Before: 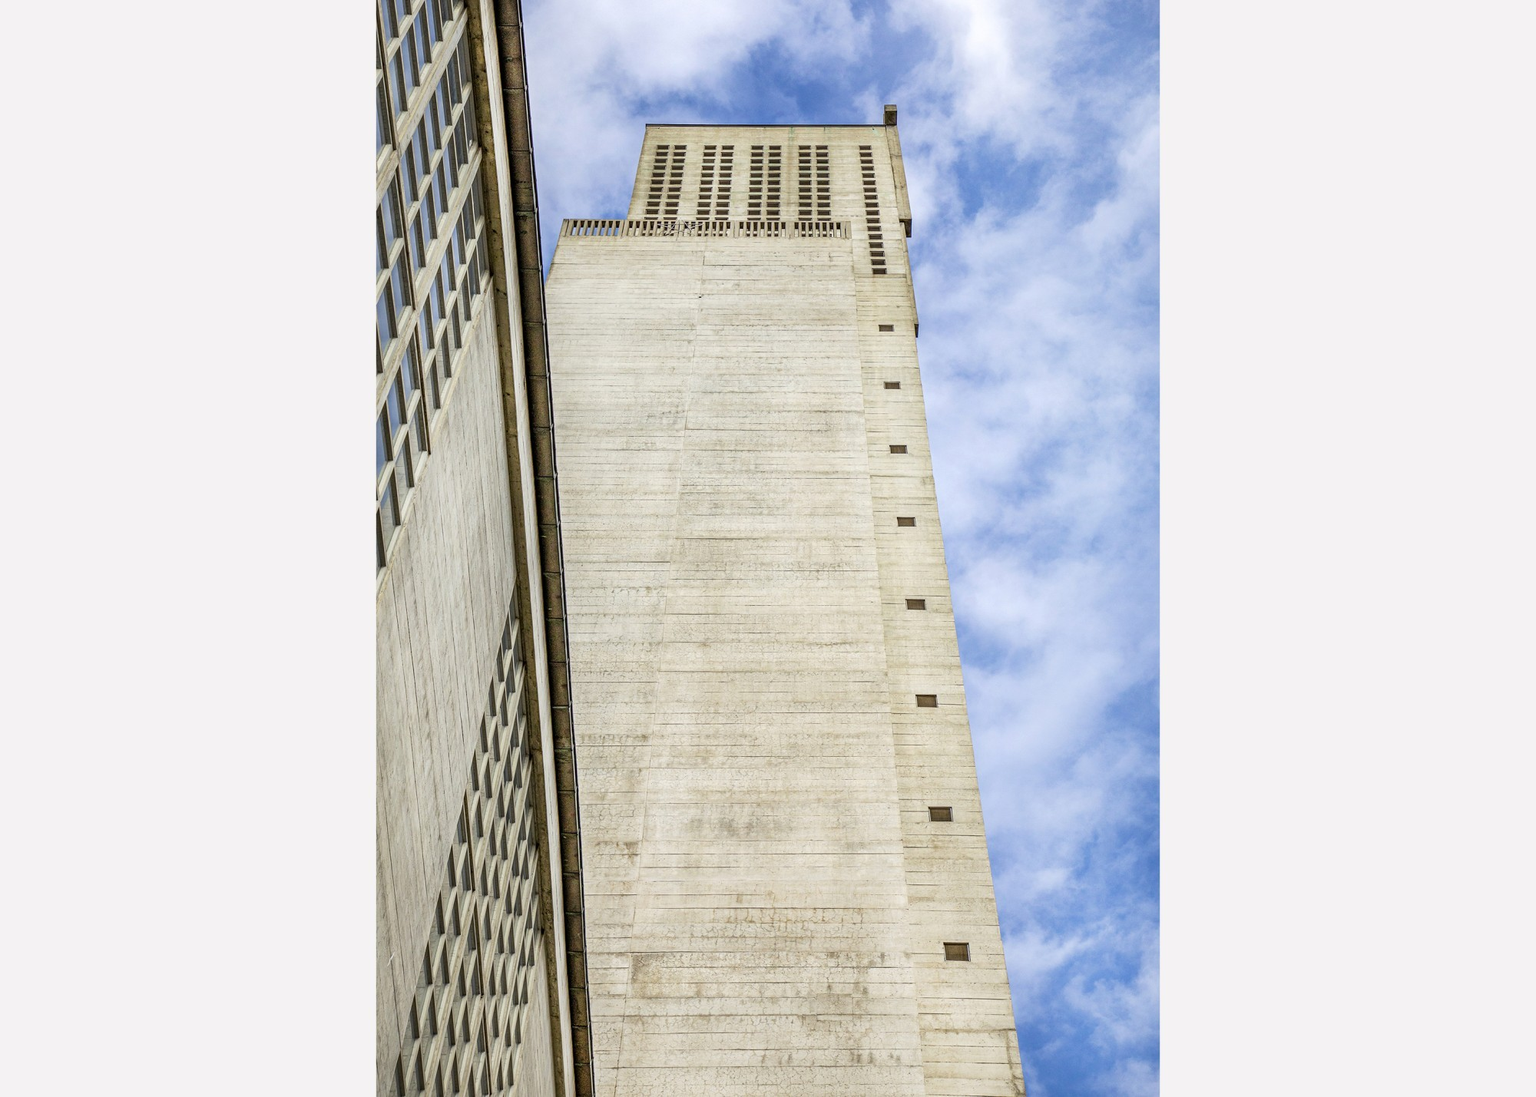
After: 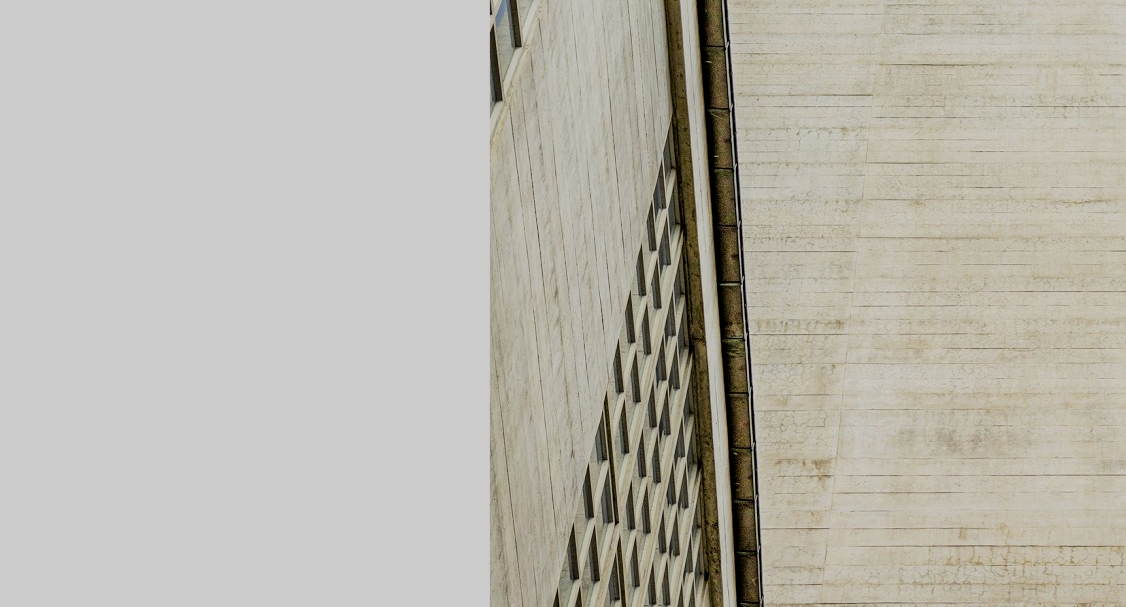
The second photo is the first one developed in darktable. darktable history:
contrast brightness saturation: contrast 0.083, saturation 0.204
filmic rgb: black relative exposure -6.98 EV, white relative exposure 5.59 EV, hardness 2.84, iterations of high-quality reconstruction 0
crop: top 44.585%, right 43.655%, bottom 12.912%
